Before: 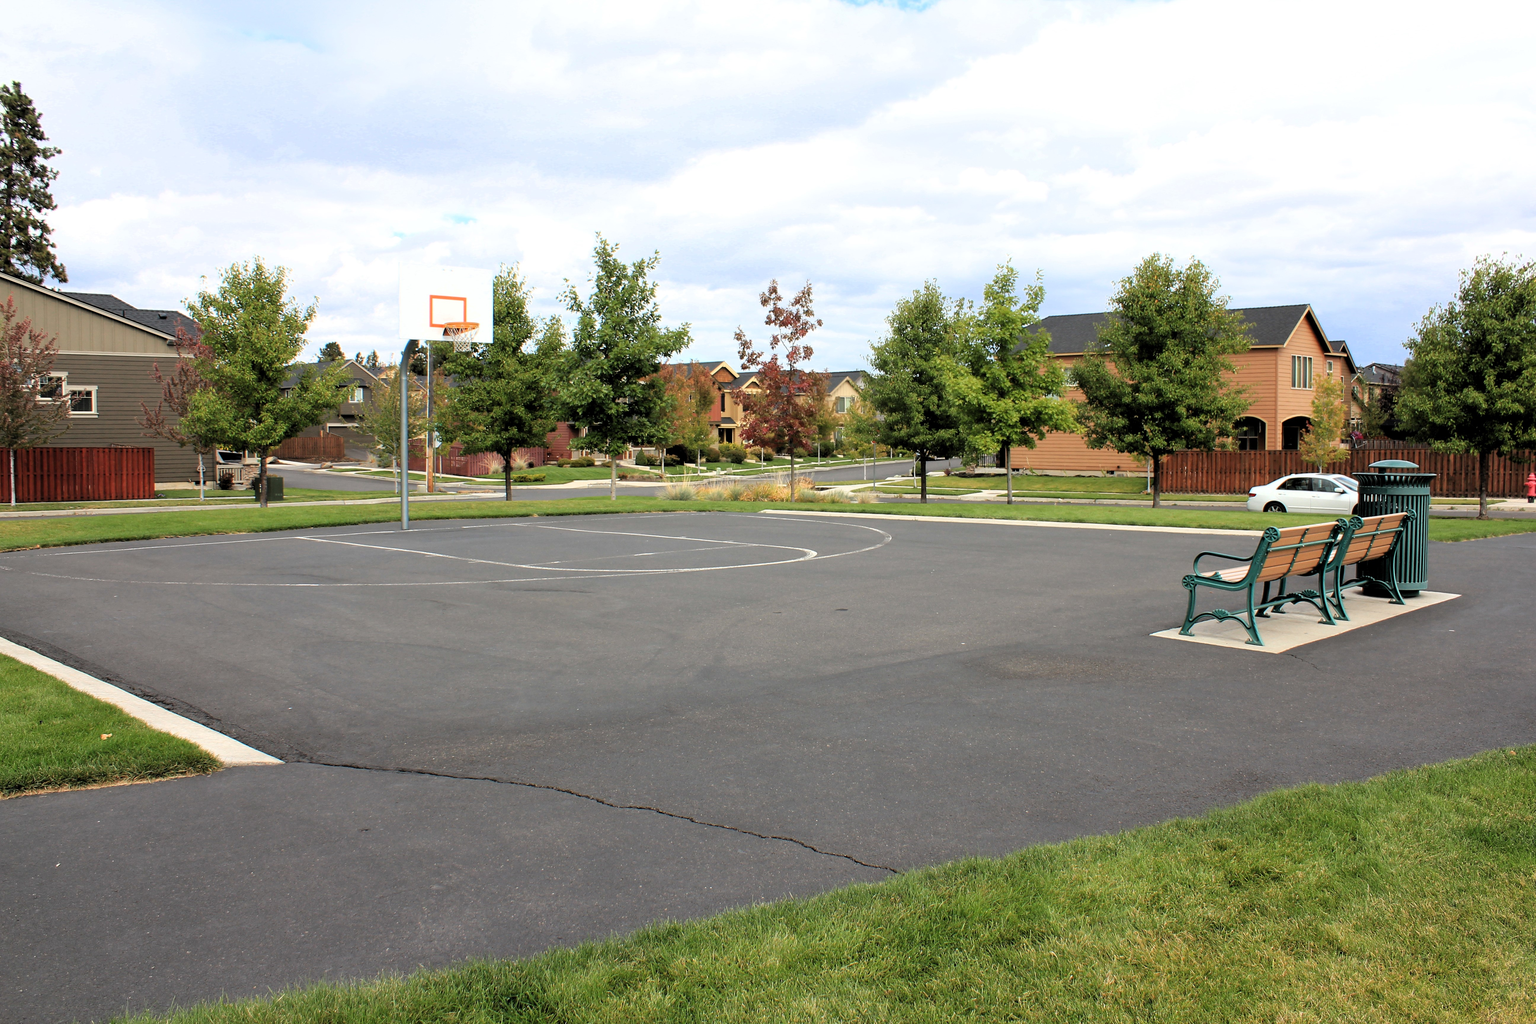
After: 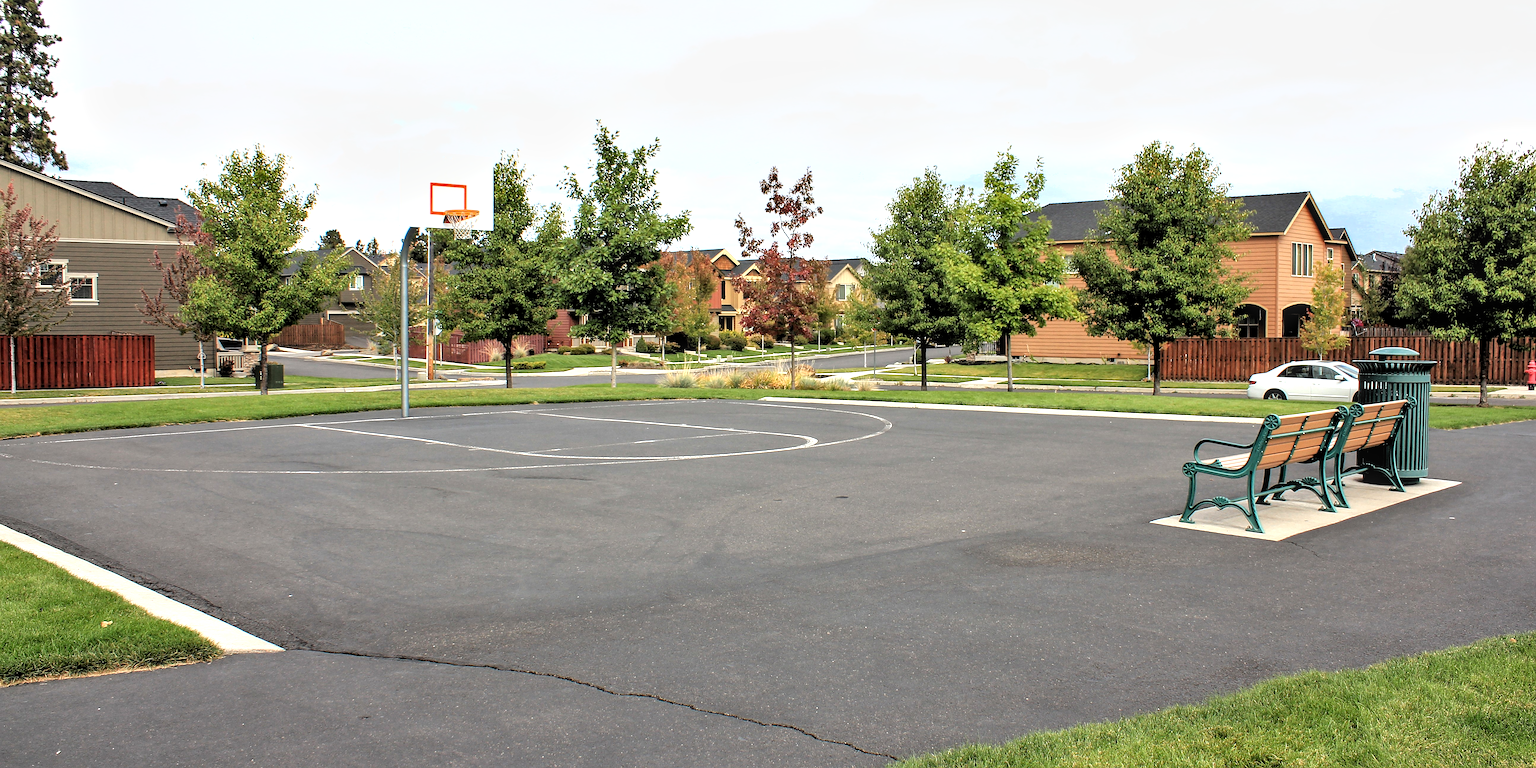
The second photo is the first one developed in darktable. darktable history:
local contrast: on, module defaults
crop: top 11.051%, bottom 13.924%
tone equalizer: -8 EV -0.383 EV, -7 EV -0.373 EV, -6 EV -0.346 EV, -5 EV -0.208 EV, -3 EV 0.198 EV, -2 EV 0.348 EV, -1 EV 0.367 EV, +0 EV 0.434 EV
exposure: exposure -0.005 EV, compensate exposure bias true, compensate highlight preservation false
shadows and highlights: shadows 53.02, soften with gaussian
levels: levels [0.018, 0.493, 1]
sharpen: on, module defaults
